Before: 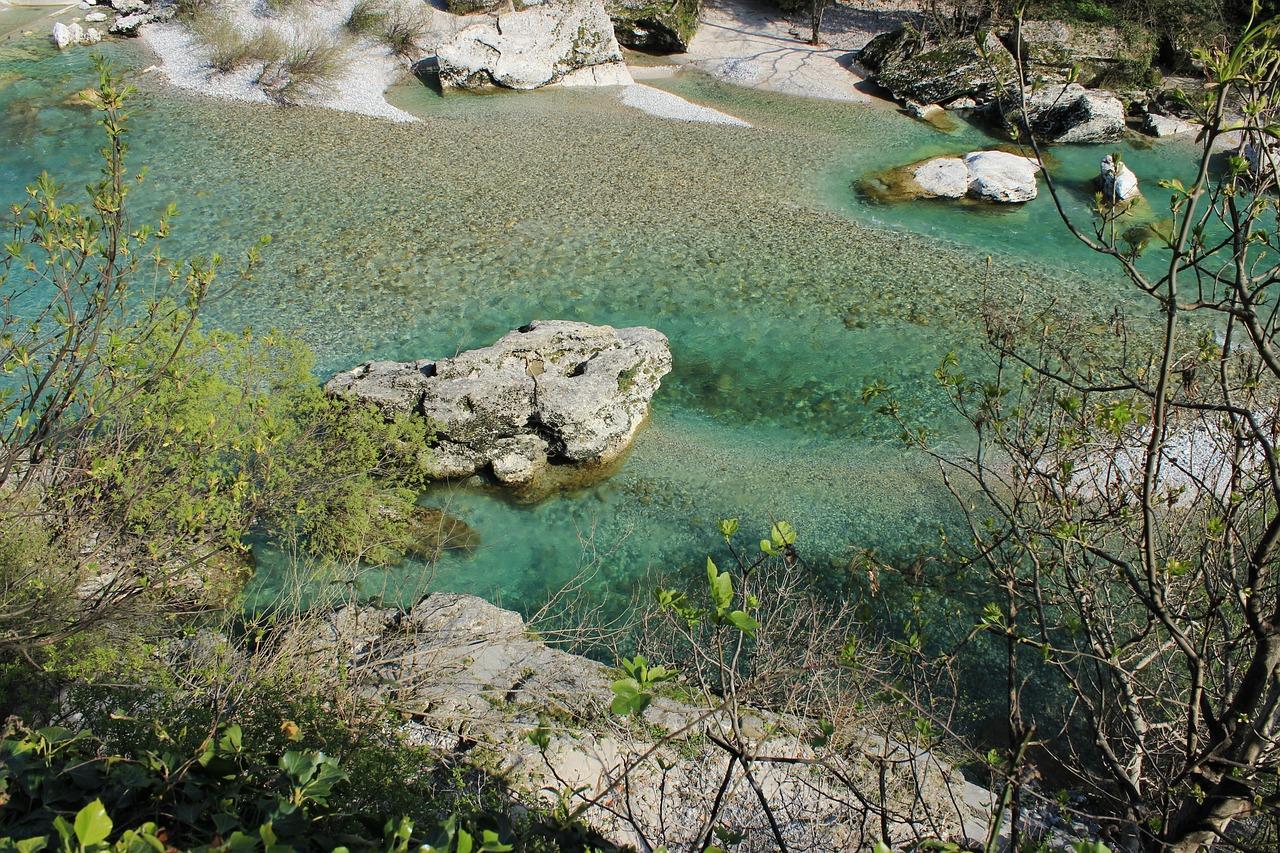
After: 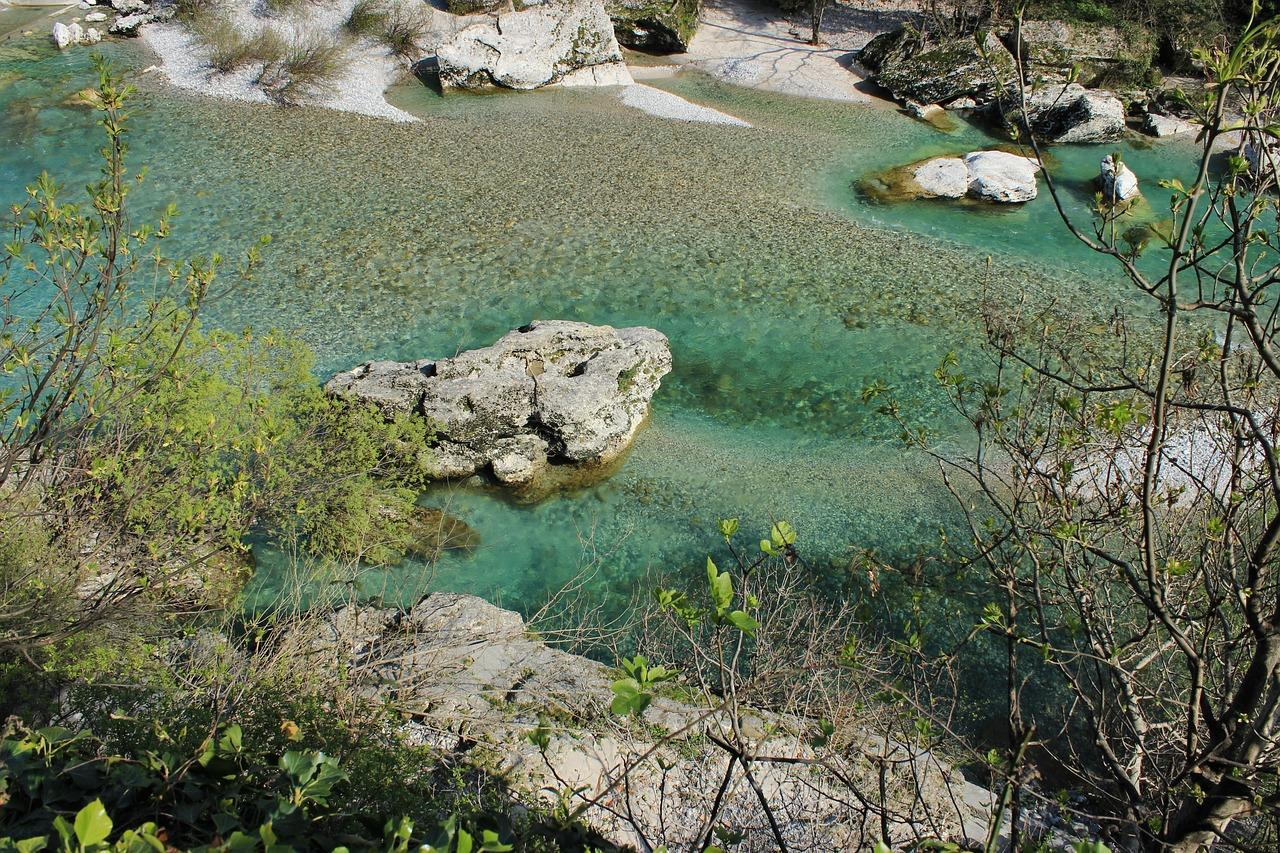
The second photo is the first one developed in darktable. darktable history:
shadows and highlights: shadows 19.13, highlights -83.75, soften with gaussian
